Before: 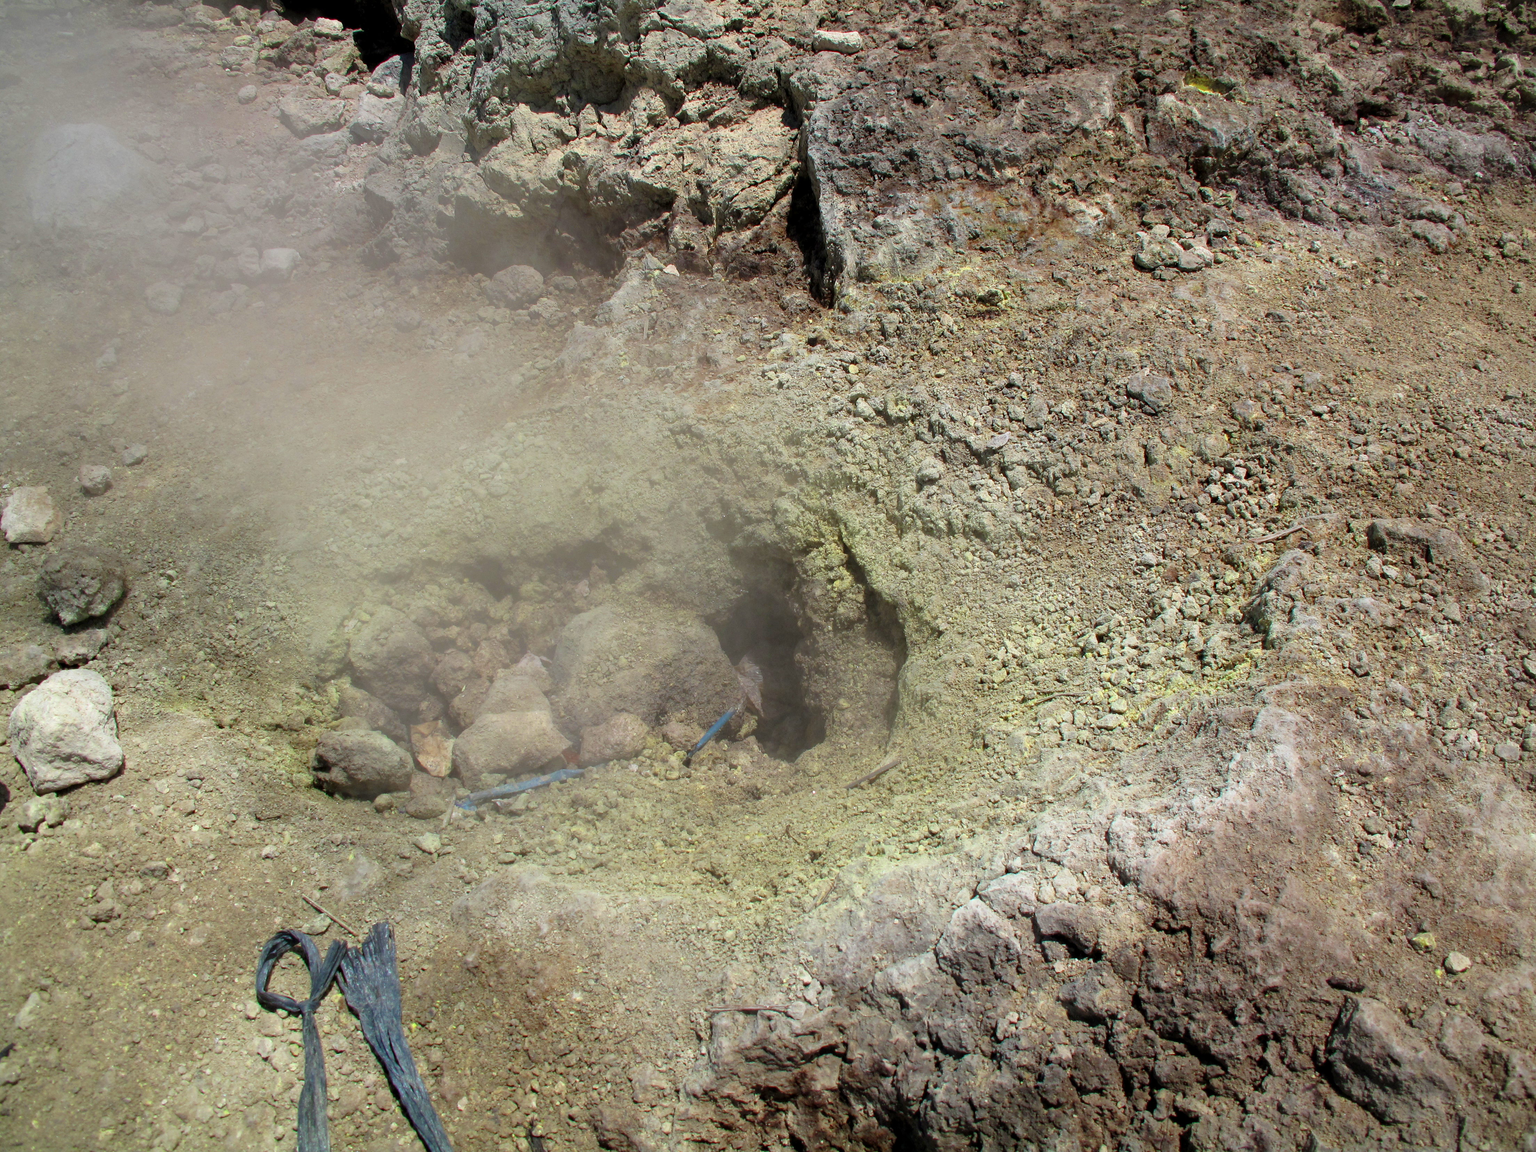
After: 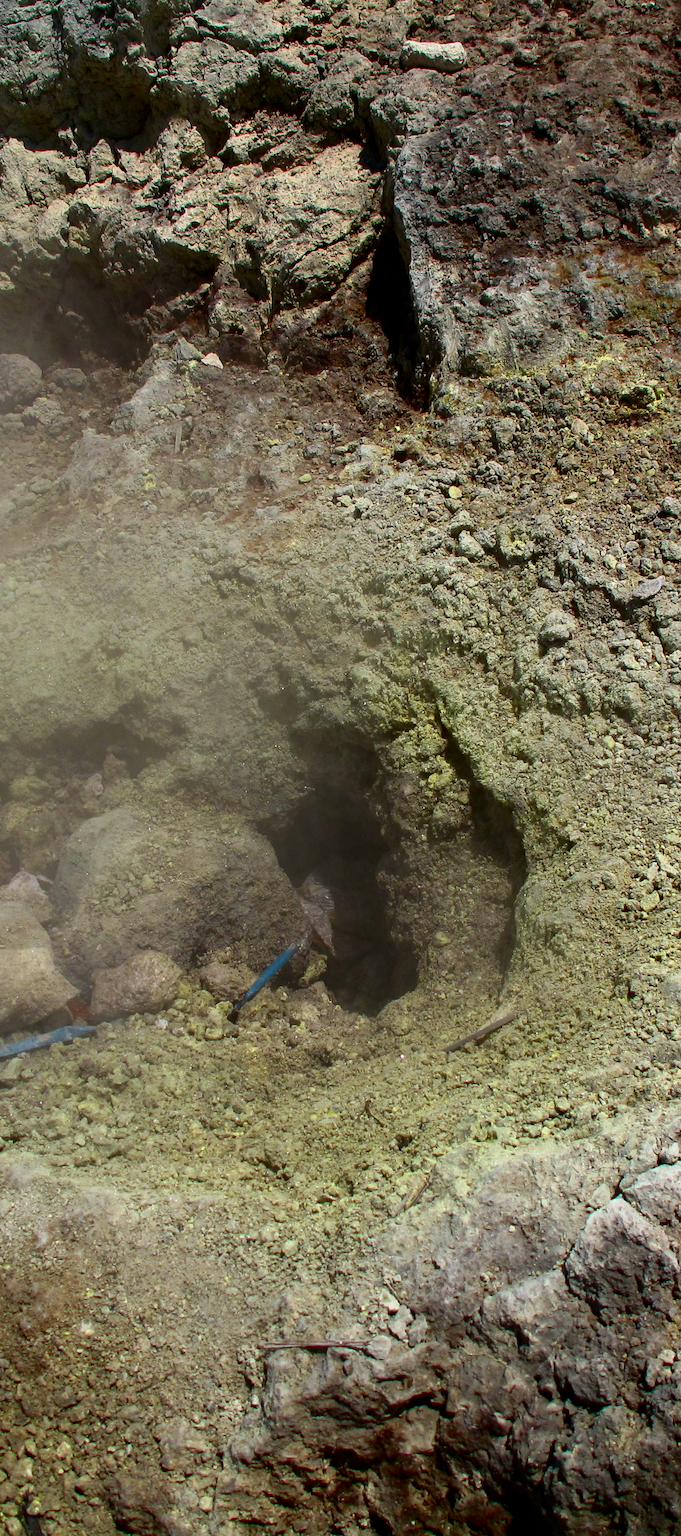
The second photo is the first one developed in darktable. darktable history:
crop: left 33.36%, right 33.36%
contrast brightness saturation: contrast 0.13, brightness -0.24, saturation 0.14
